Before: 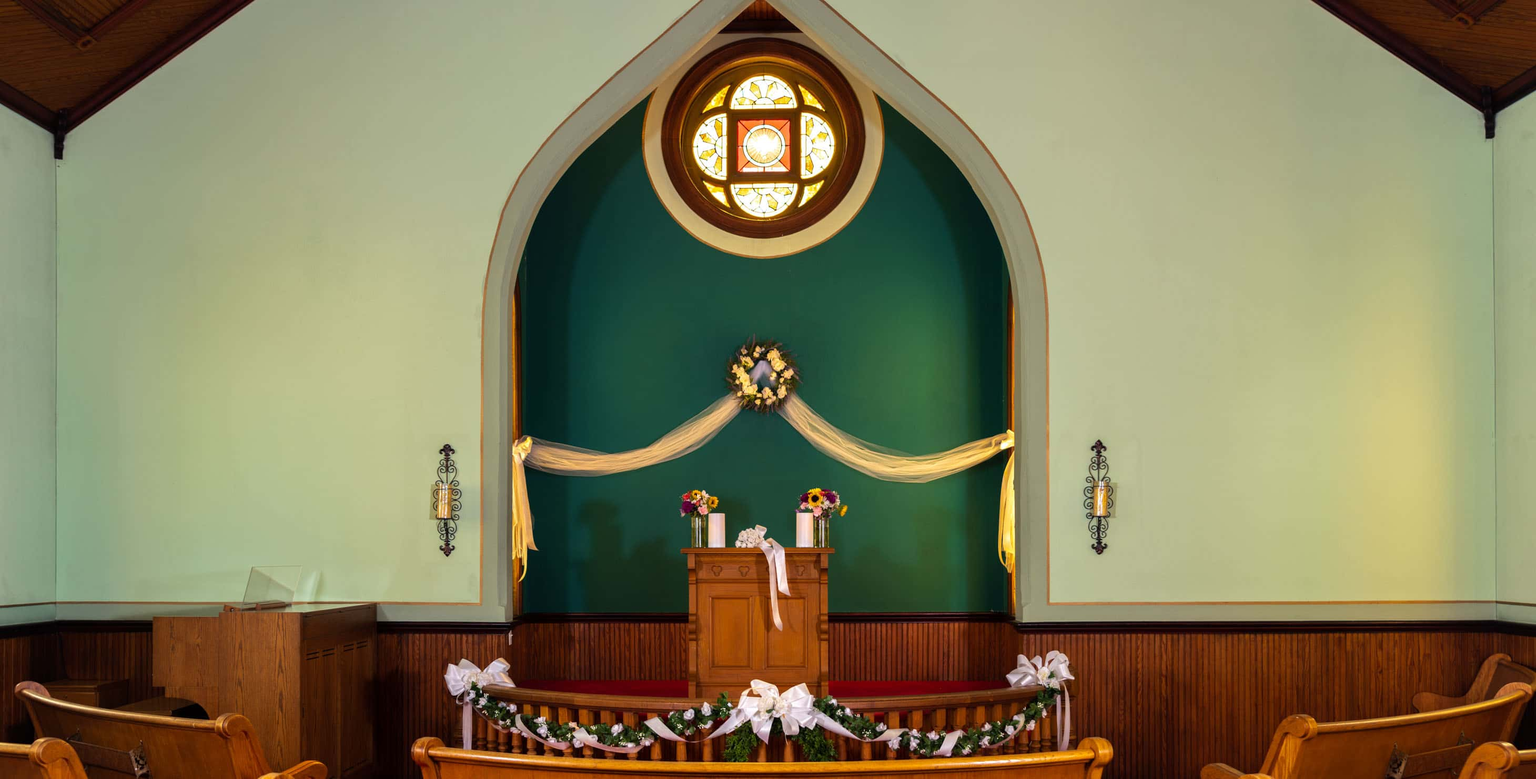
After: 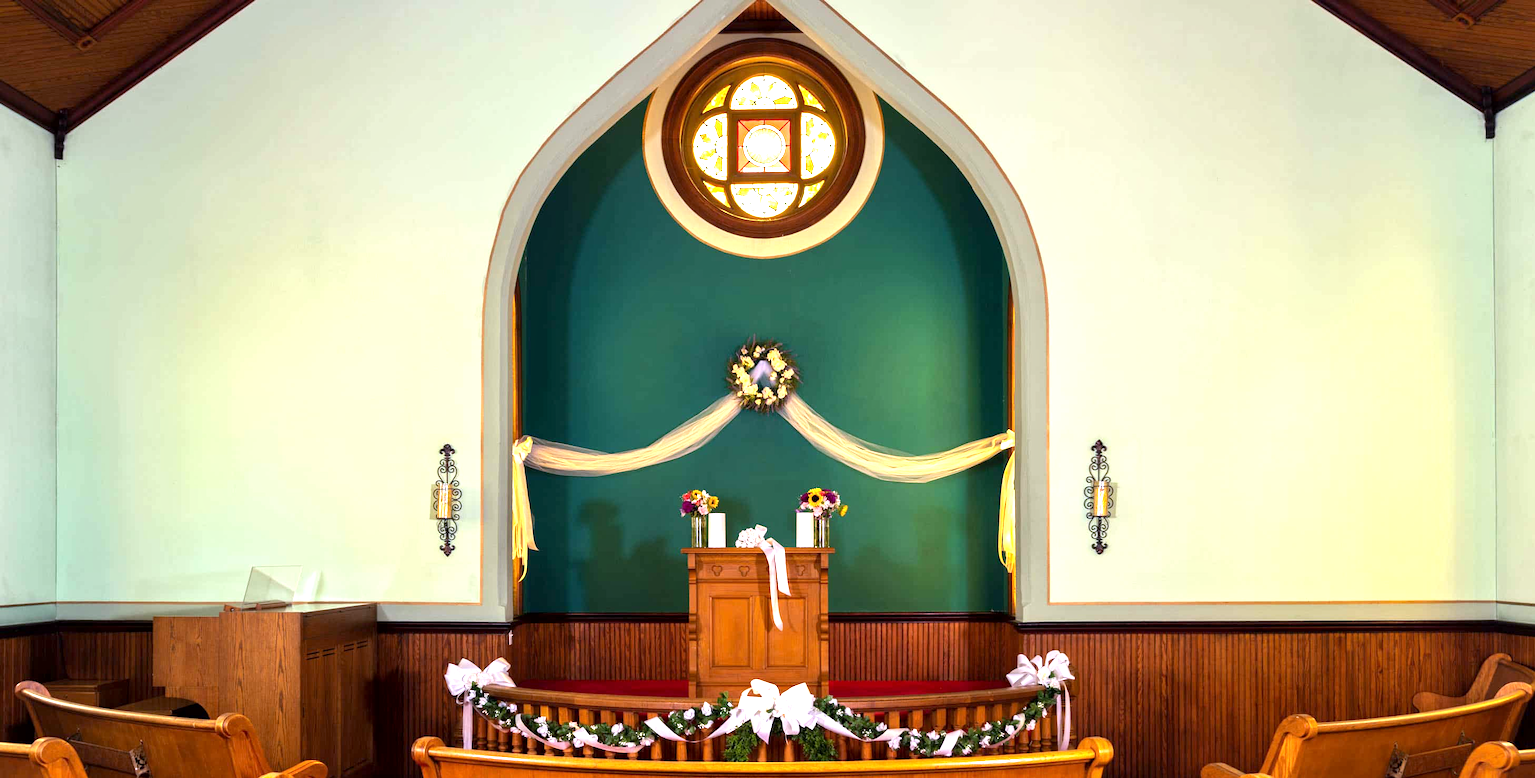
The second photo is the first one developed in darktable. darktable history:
local contrast: mode bilateral grid, contrast 20, coarseness 50, detail 120%, midtone range 0.2
exposure: black level correction 0.001, exposure 1.05 EV, compensate exposure bias true, compensate highlight preservation false
white balance: red 1.004, blue 1.096
